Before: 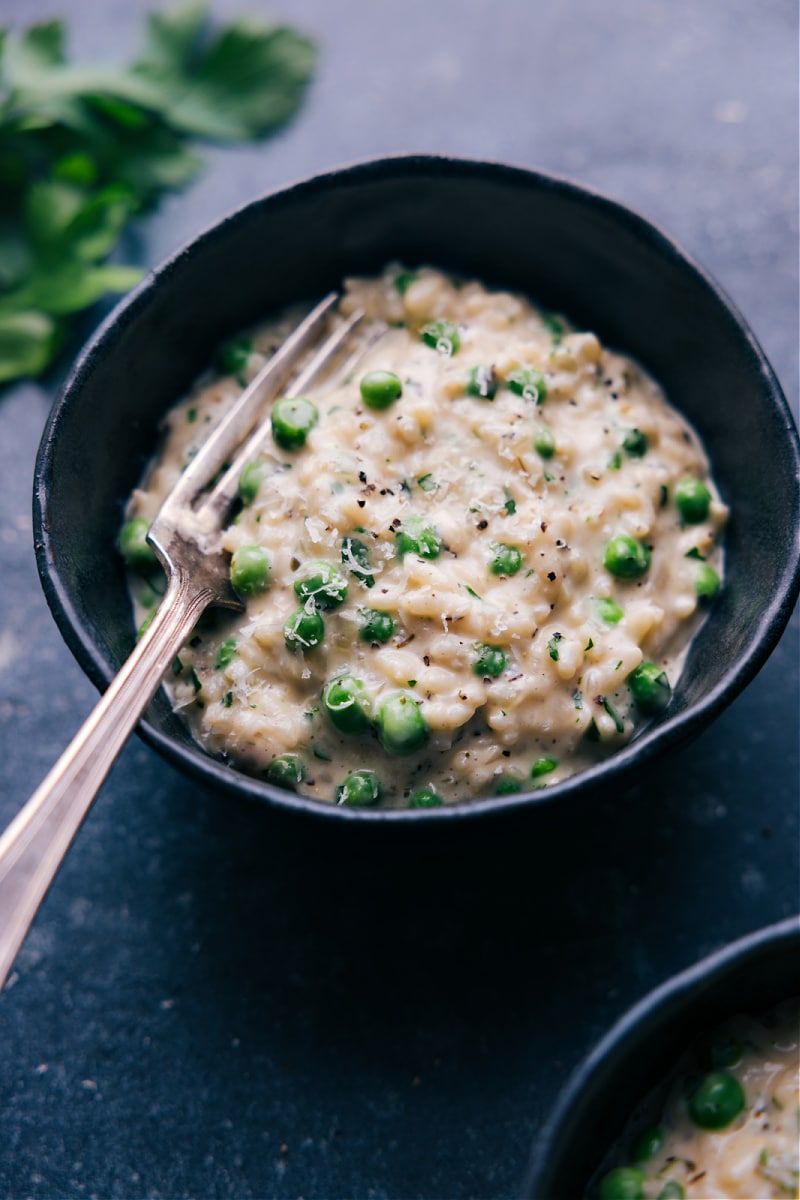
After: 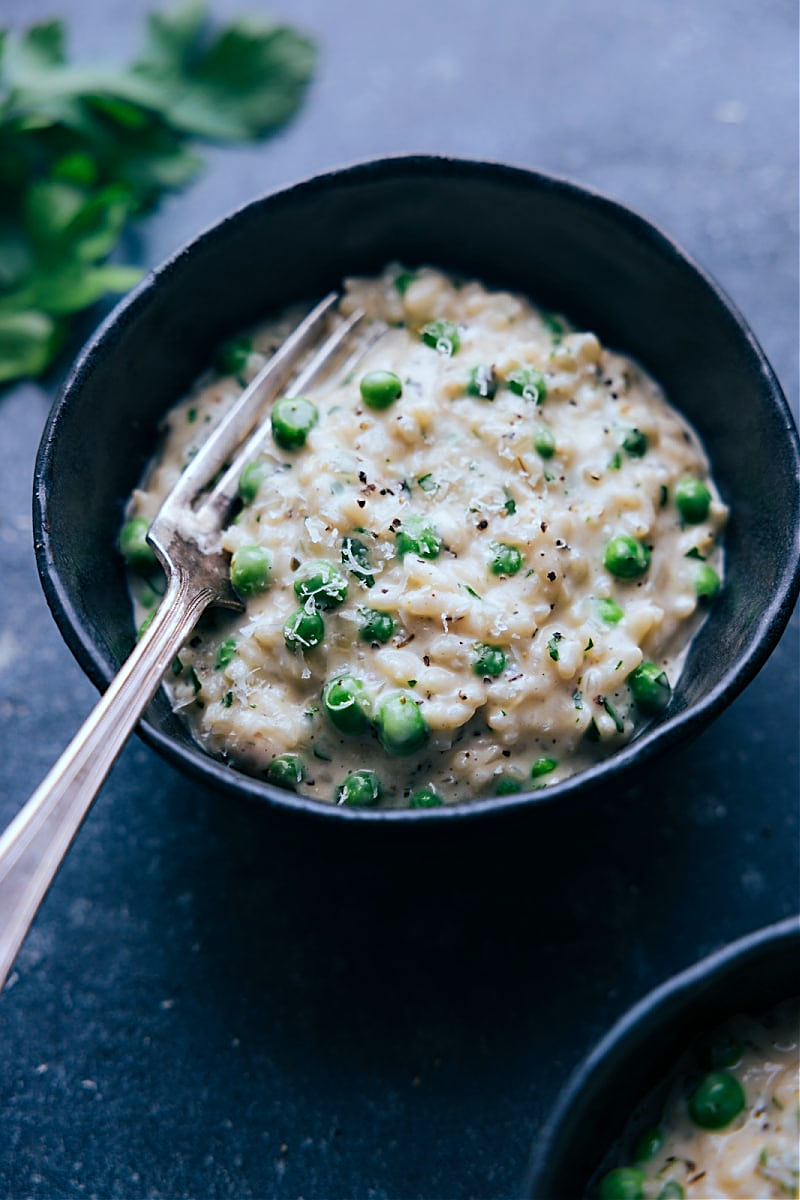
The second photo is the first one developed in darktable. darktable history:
color calibration: illuminant Planckian (black body), x 0.368, y 0.36, temperature 4276.17 K, saturation algorithm version 1 (2020)
sharpen: amount 0.492
